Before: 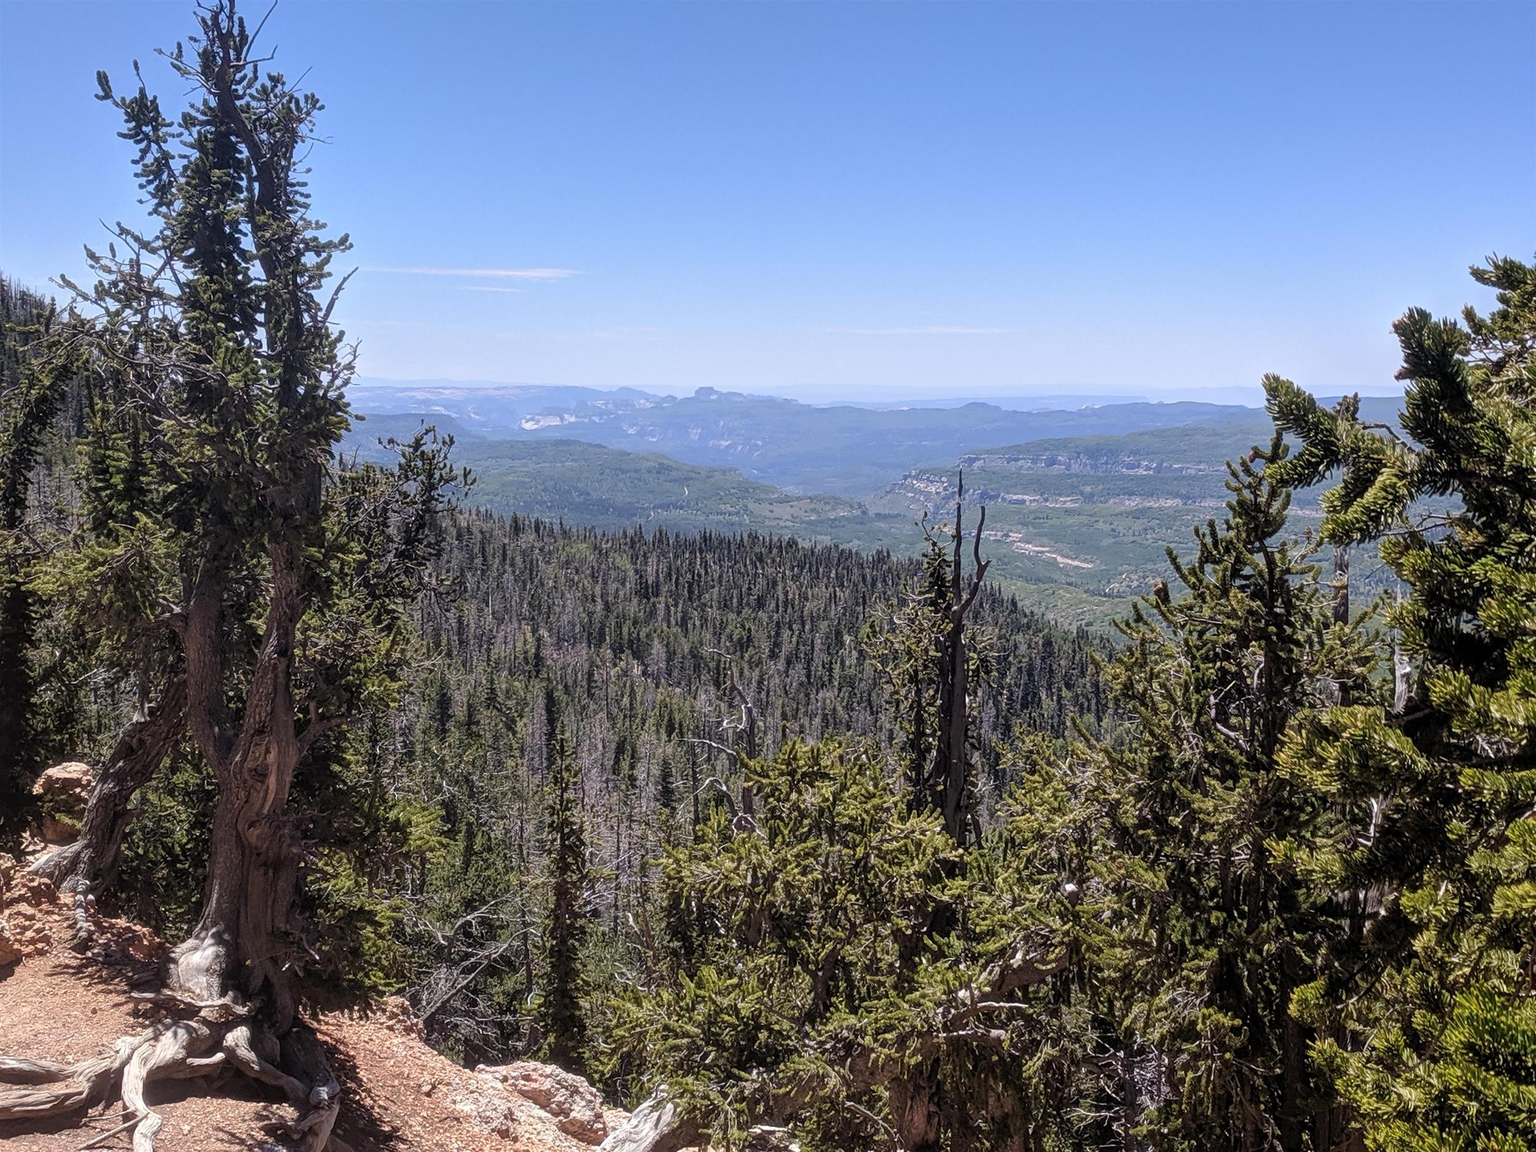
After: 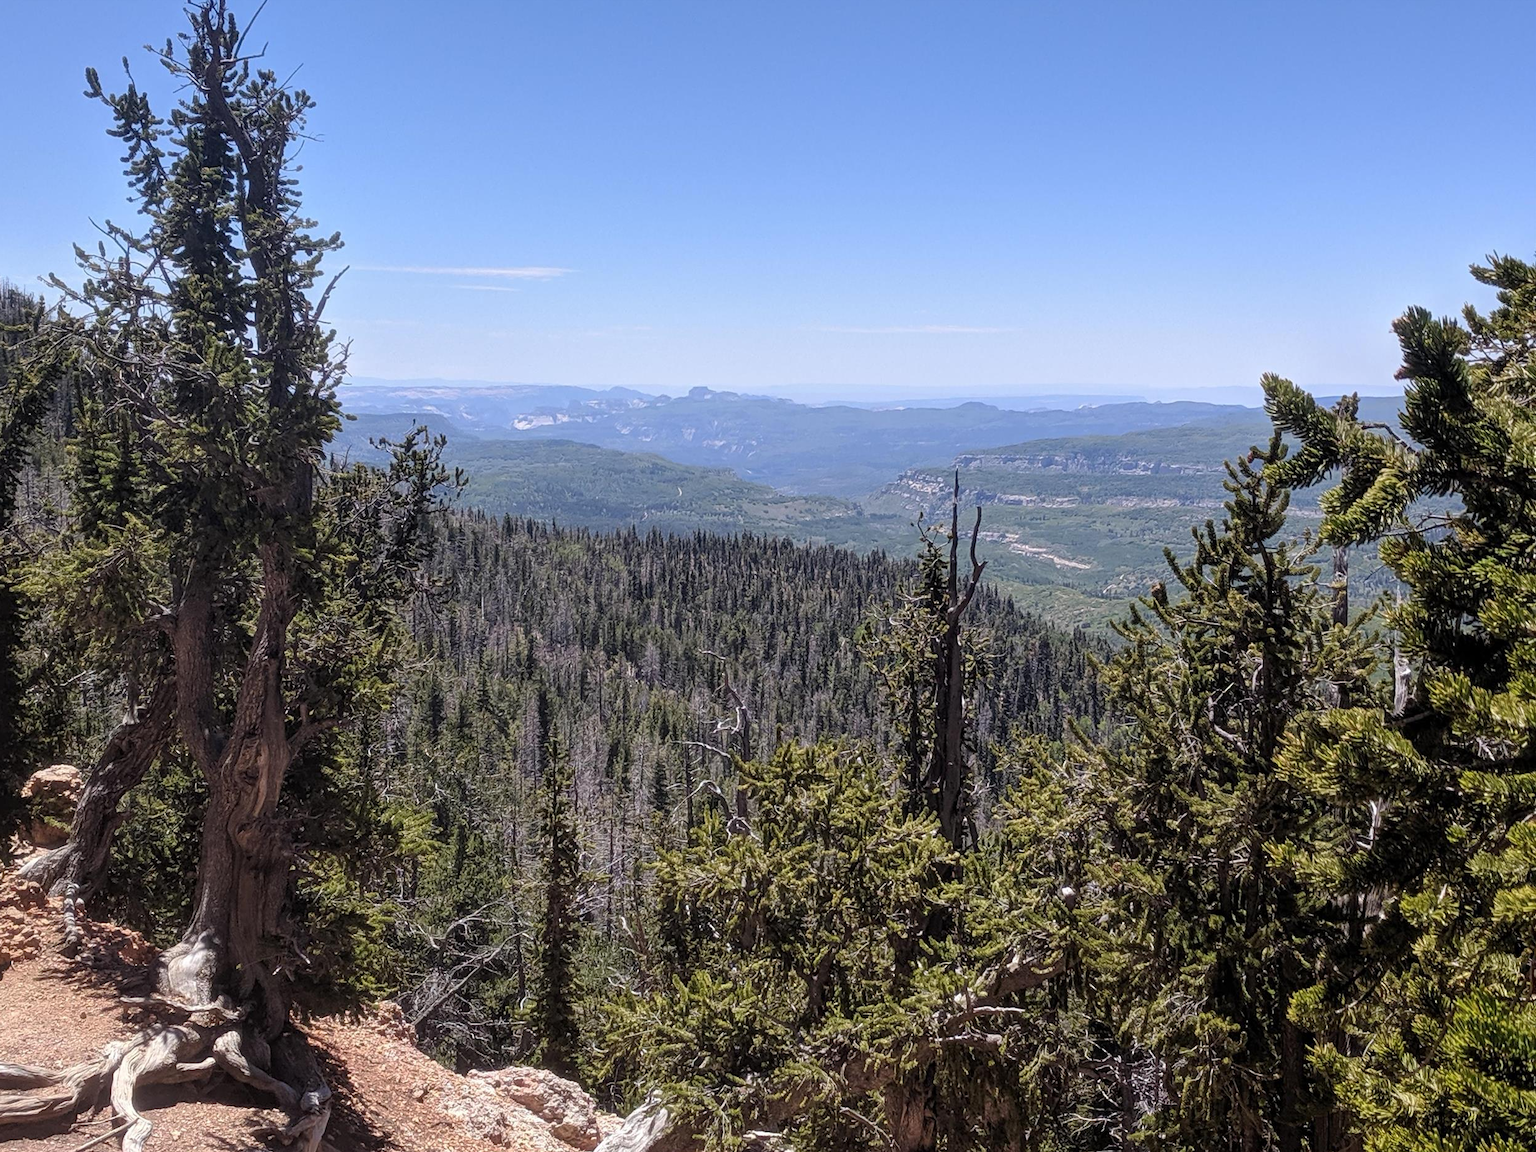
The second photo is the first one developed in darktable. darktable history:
crop and rotate: left 0.774%, top 0.343%, bottom 0.414%
